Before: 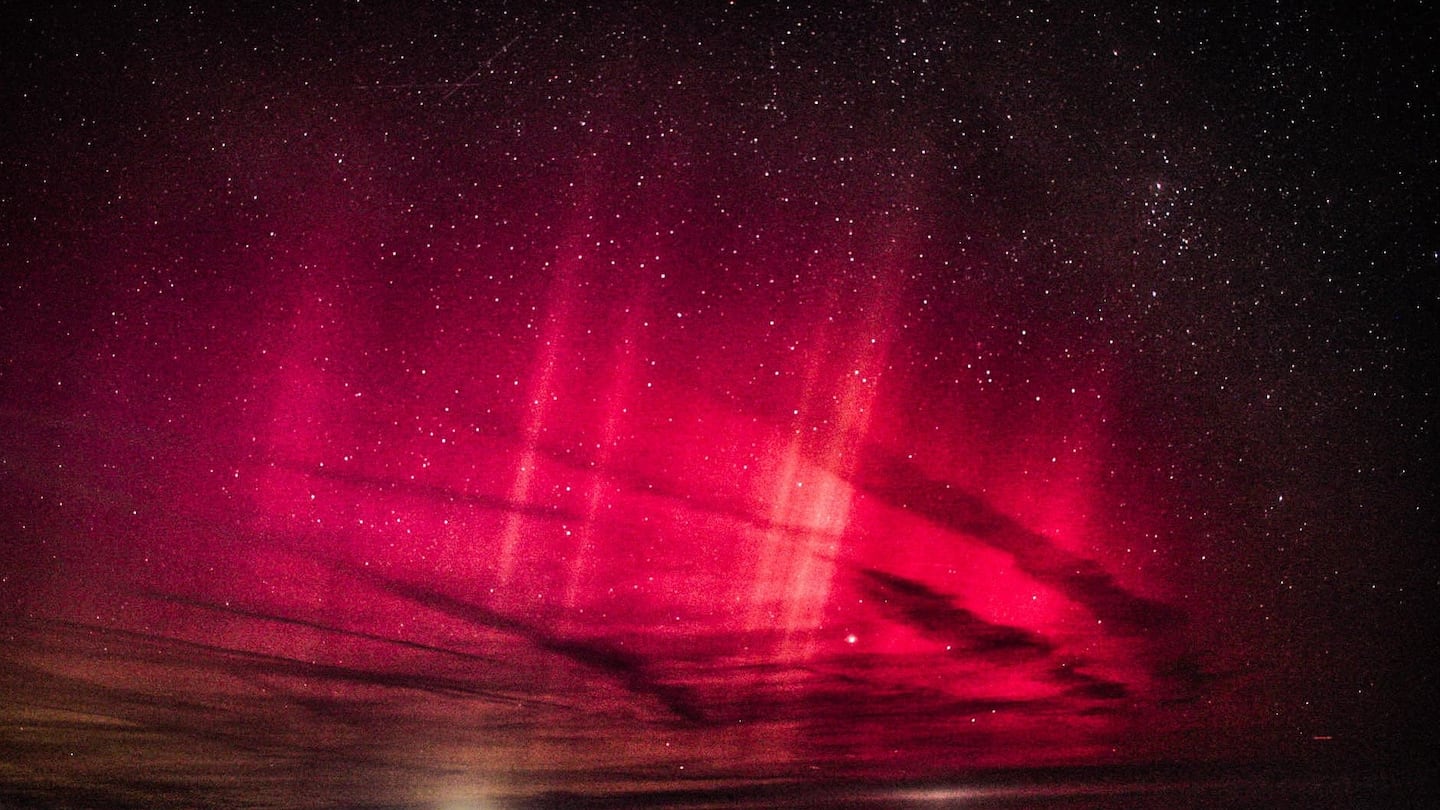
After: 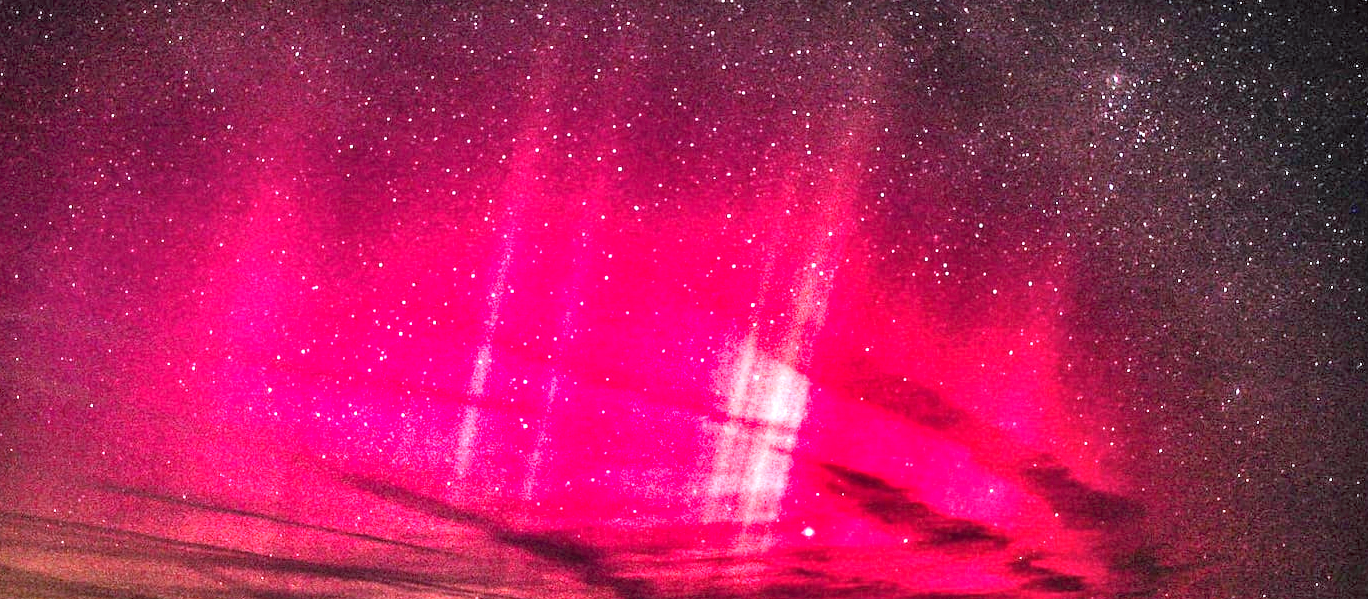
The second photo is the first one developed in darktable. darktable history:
crop and rotate: left 2.991%, top 13.302%, right 1.981%, bottom 12.636%
shadows and highlights: soften with gaussian
white balance: red 0.925, blue 1.046
exposure: exposure 2 EV, compensate exposure bias true, compensate highlight preservation false
